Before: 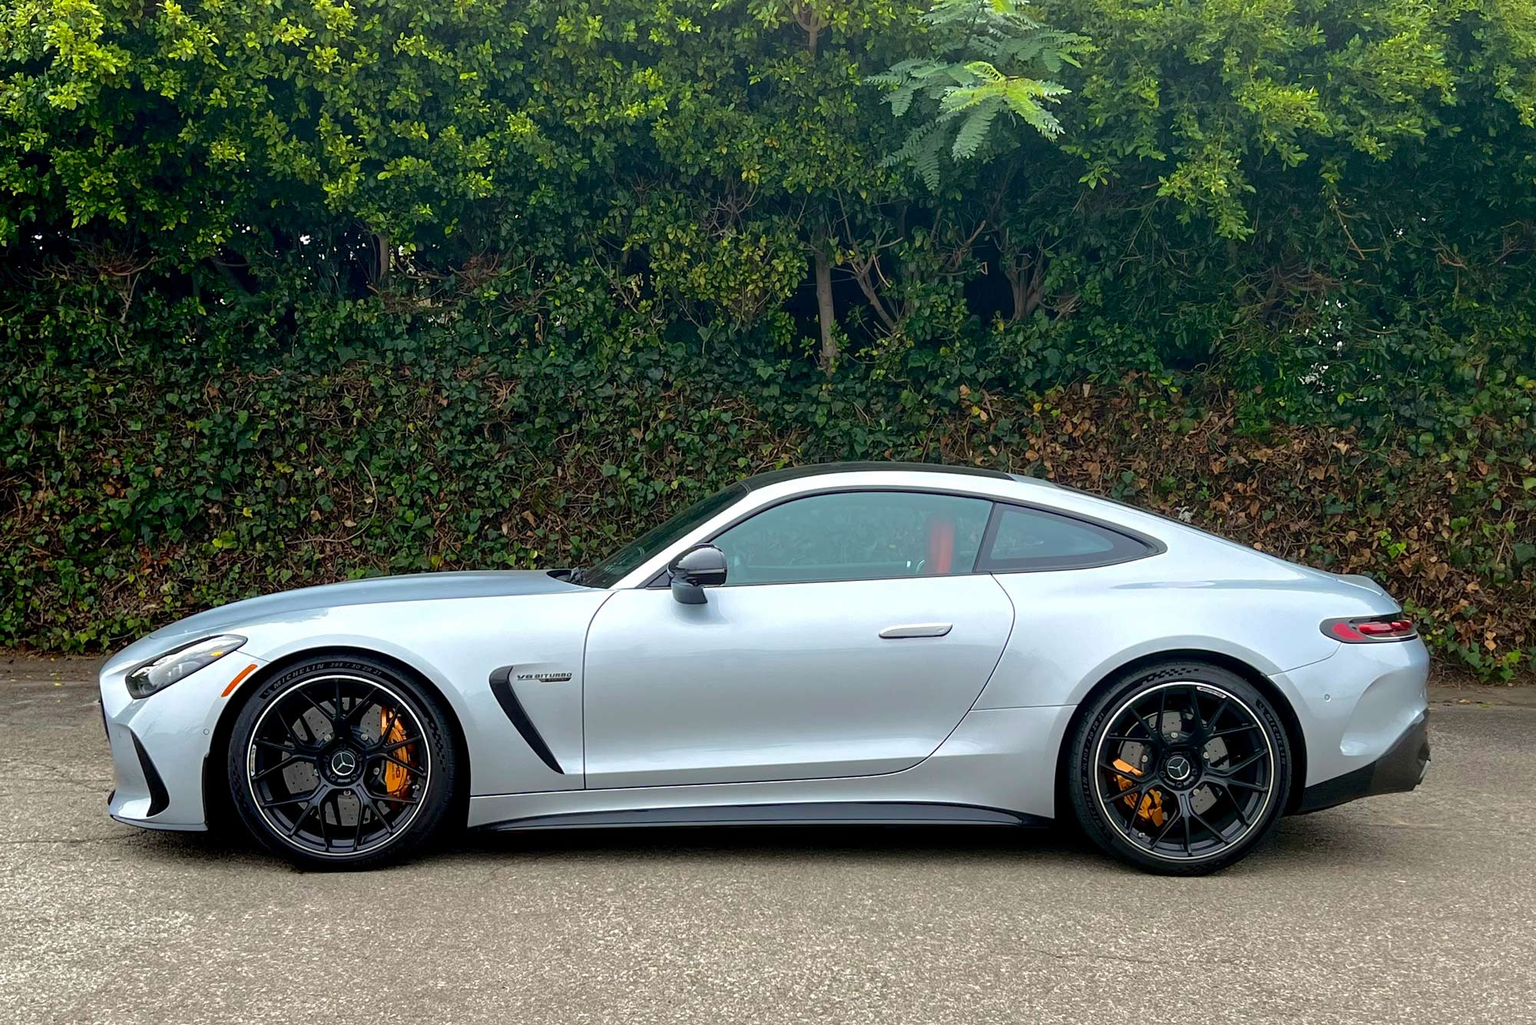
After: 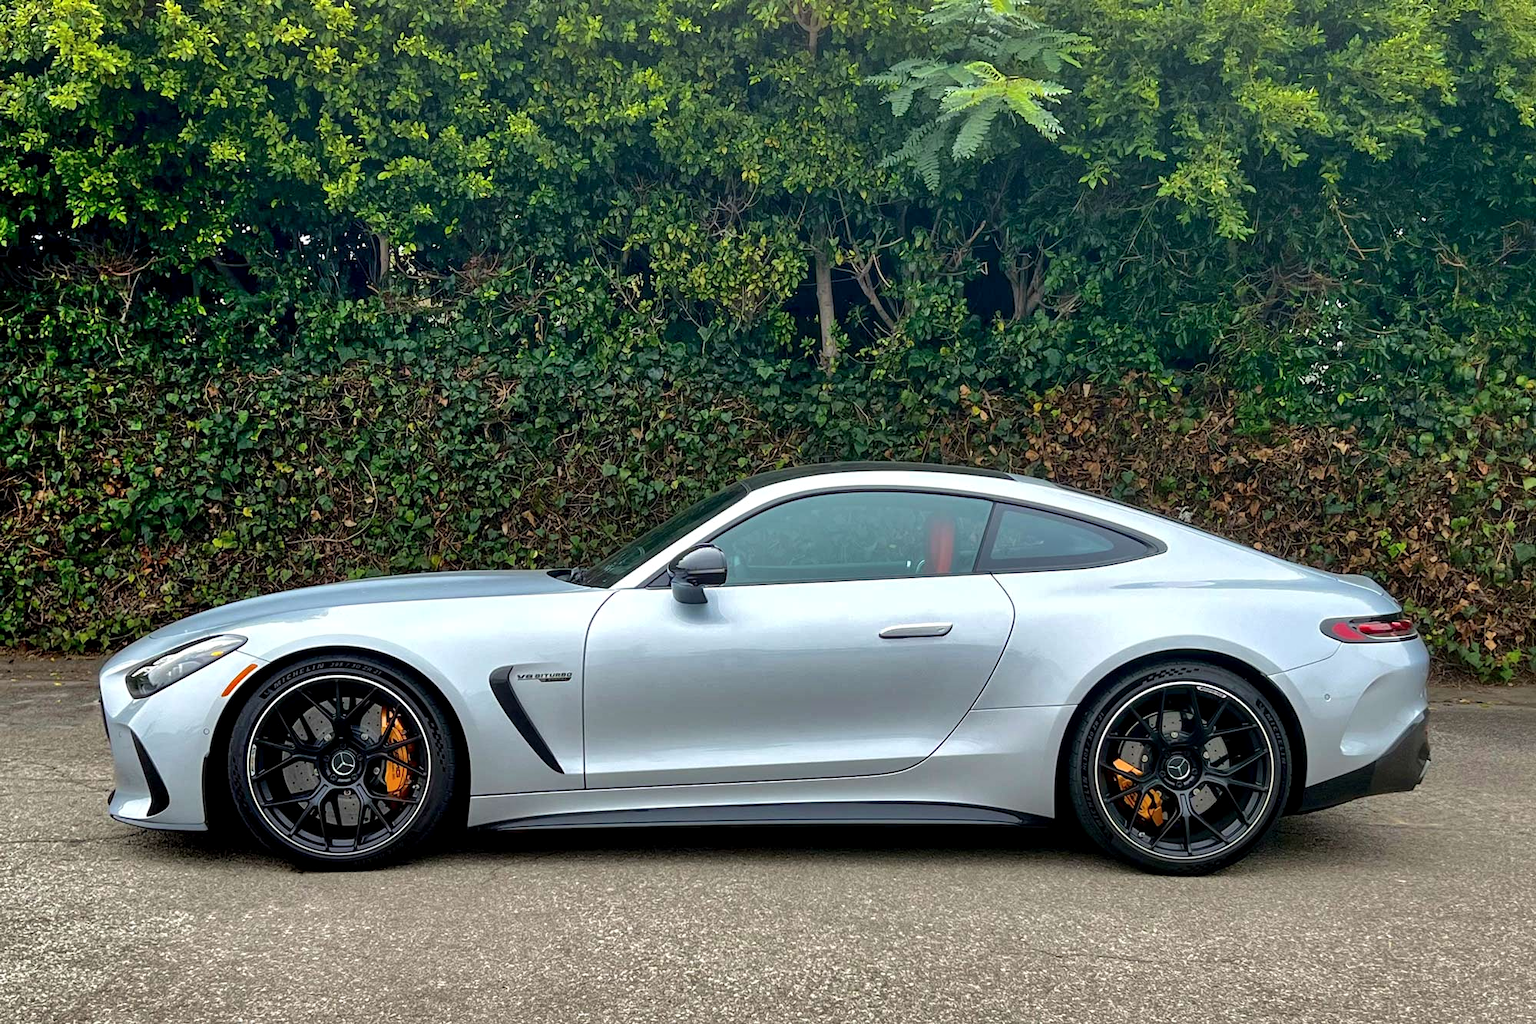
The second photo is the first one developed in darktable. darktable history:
local contrast: highlights 100%, shadows 100%, detail 120%, midtone range 0.2
shadows and highlights: white point adjustment 0.1, highlights -70, soften with gaussian
